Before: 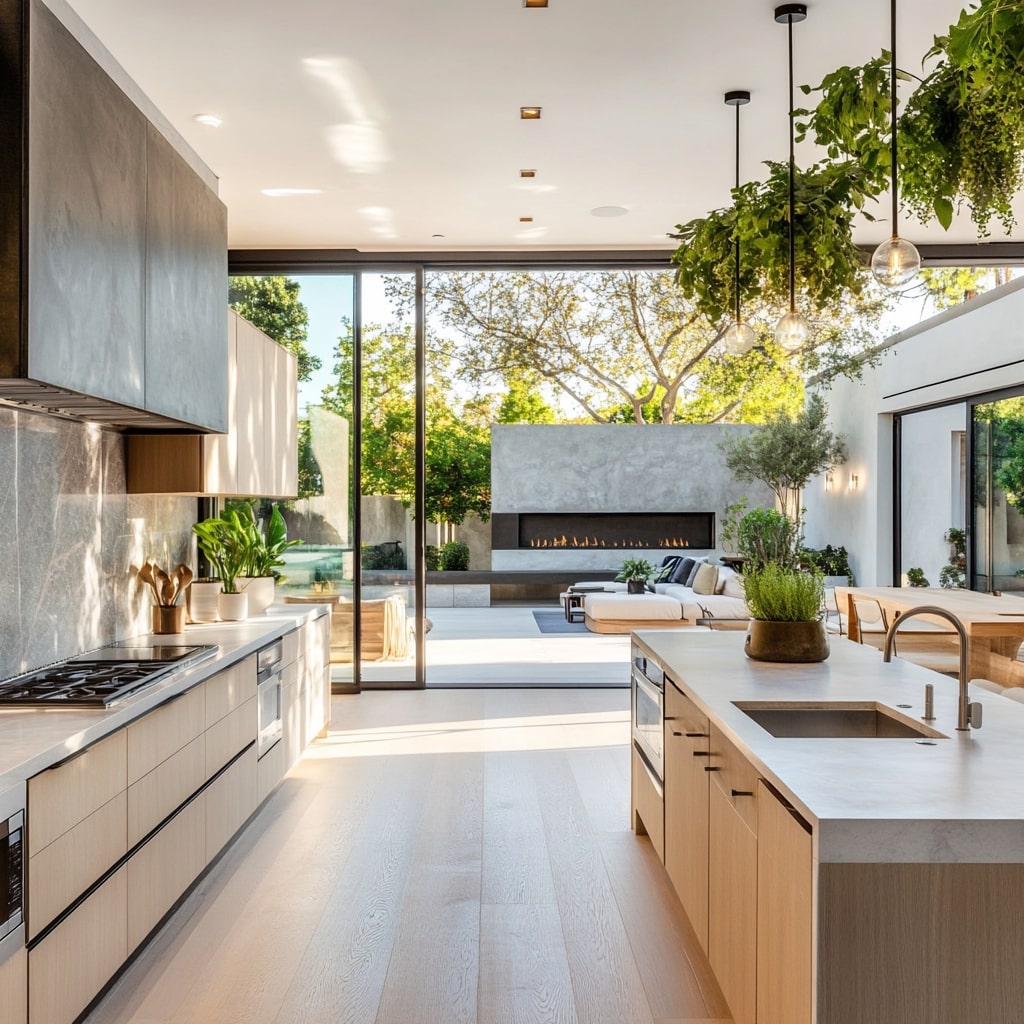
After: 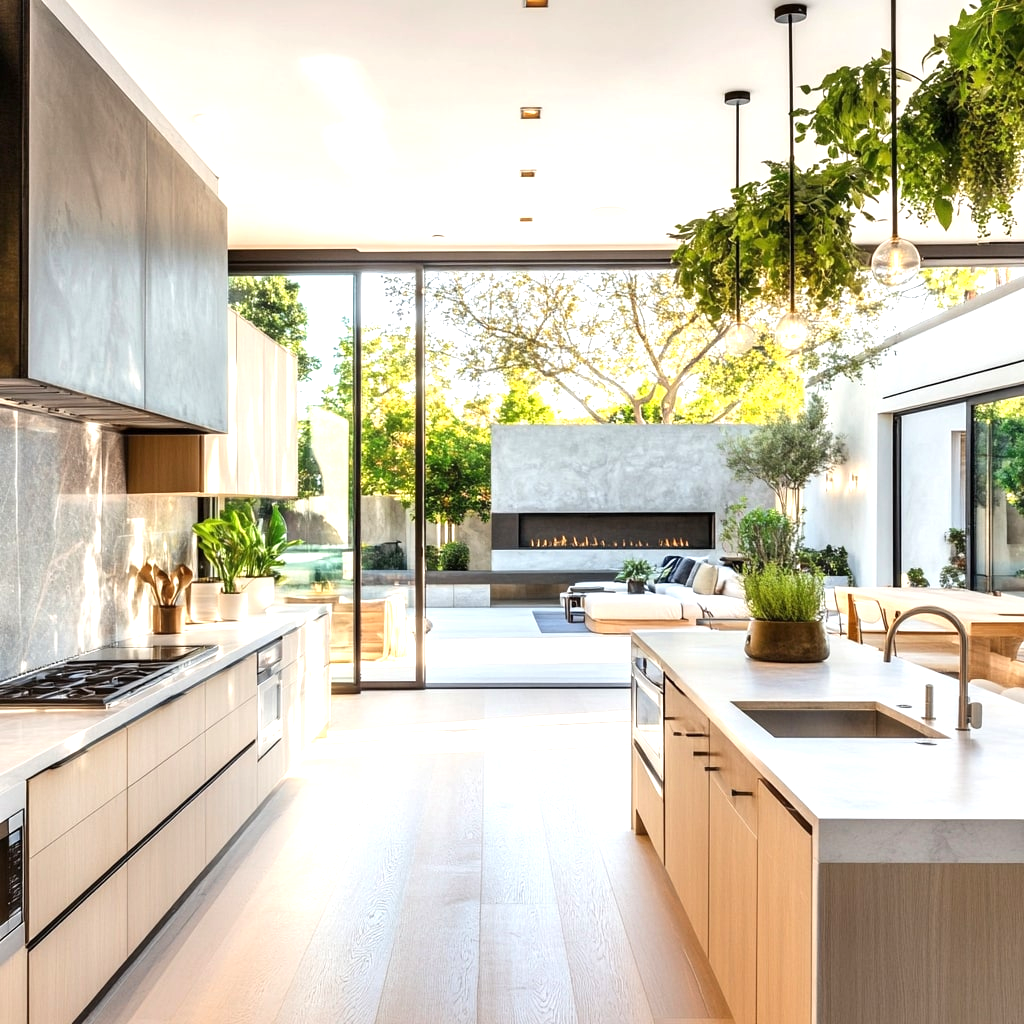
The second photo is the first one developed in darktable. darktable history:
exposure: exposure 0.741 EV, compensate highlight preservation false
